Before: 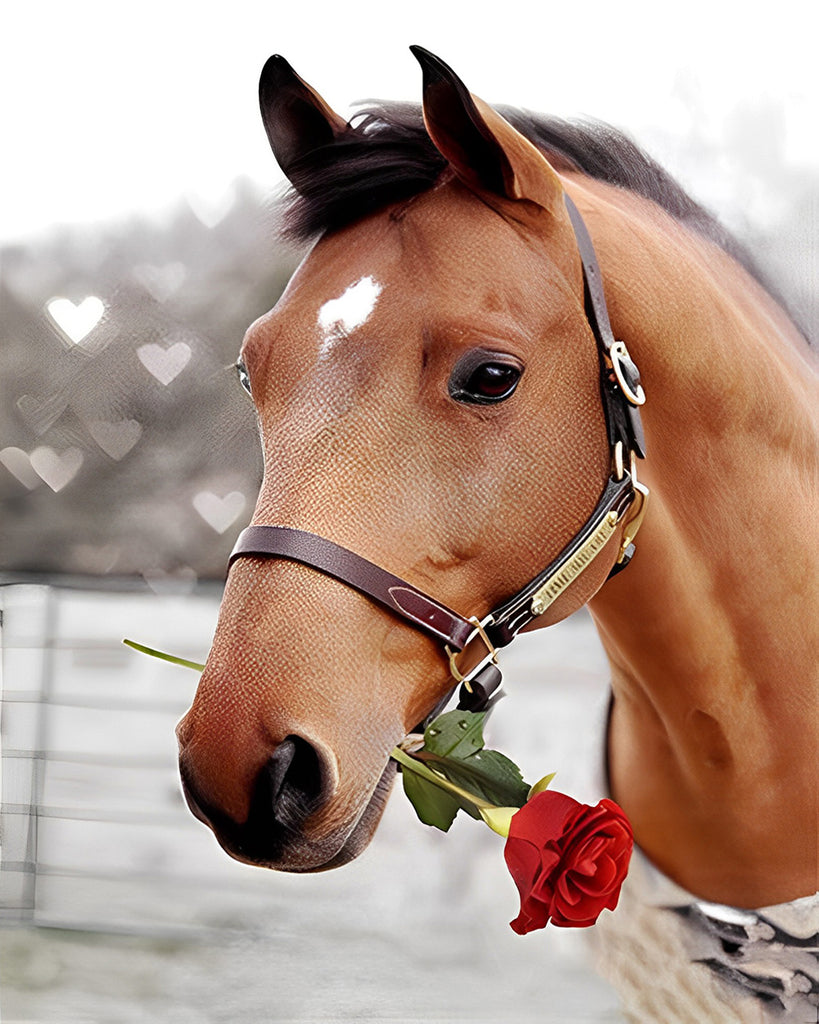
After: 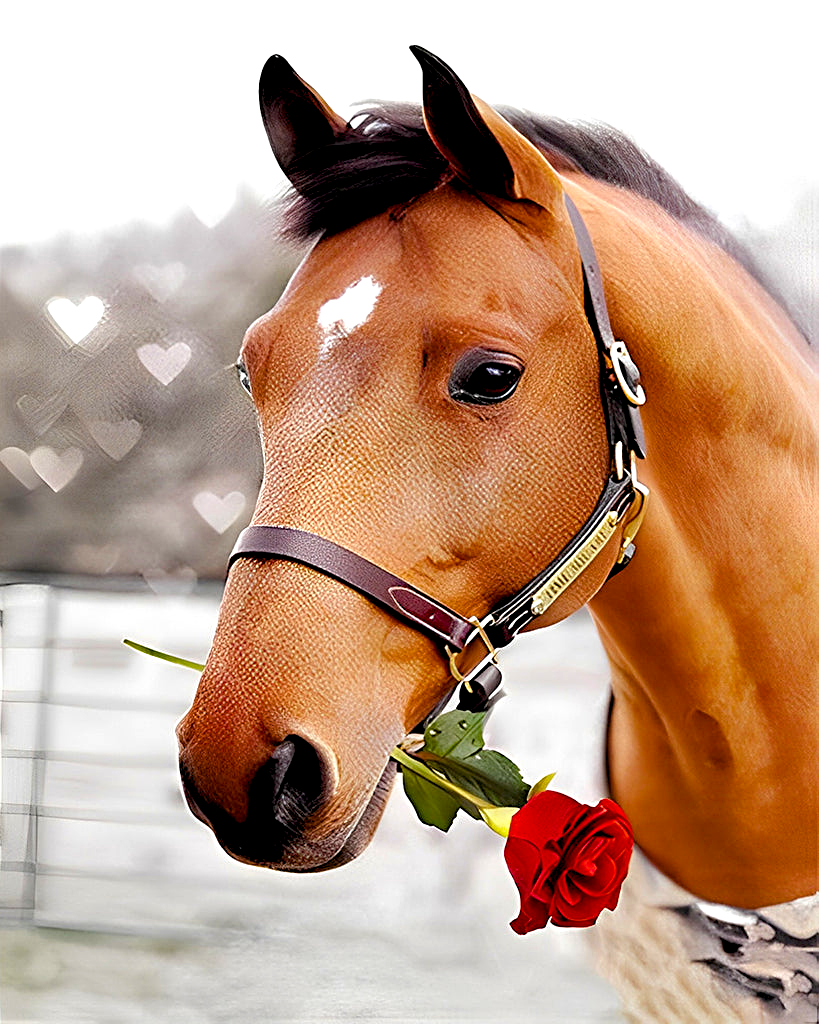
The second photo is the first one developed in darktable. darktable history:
exposure: exposure -0.153 EV, compensate exposure bias true, compensate highlight preservation false
color balance rgb: global offset › luminance -0.514%, perceptual saturation grading › global saturation 30.568%, perceptual brilliance grading › global brilliance 10.578%, perceptual brilliance grading › shadows 14.618%
sharpen: radius 2.119, amount 0.381, threshold 0.227
